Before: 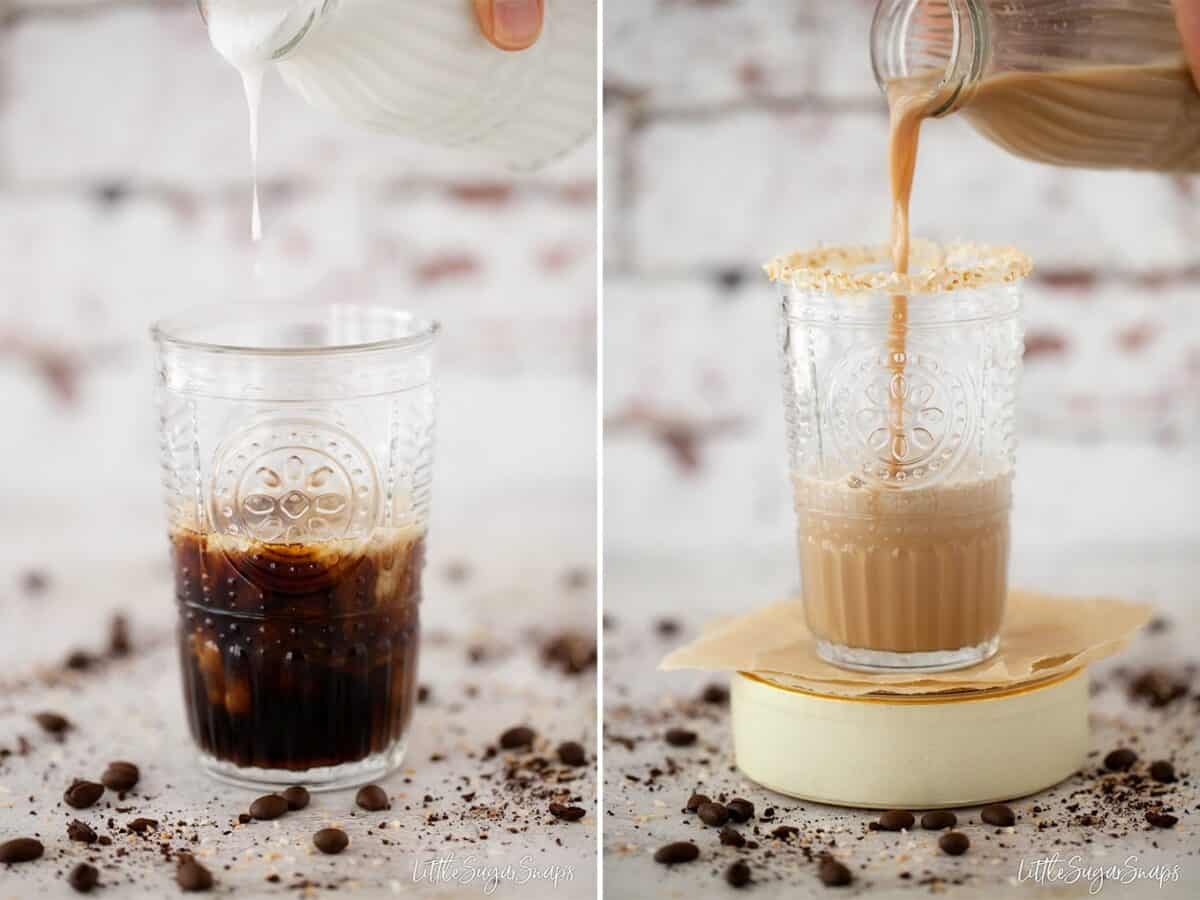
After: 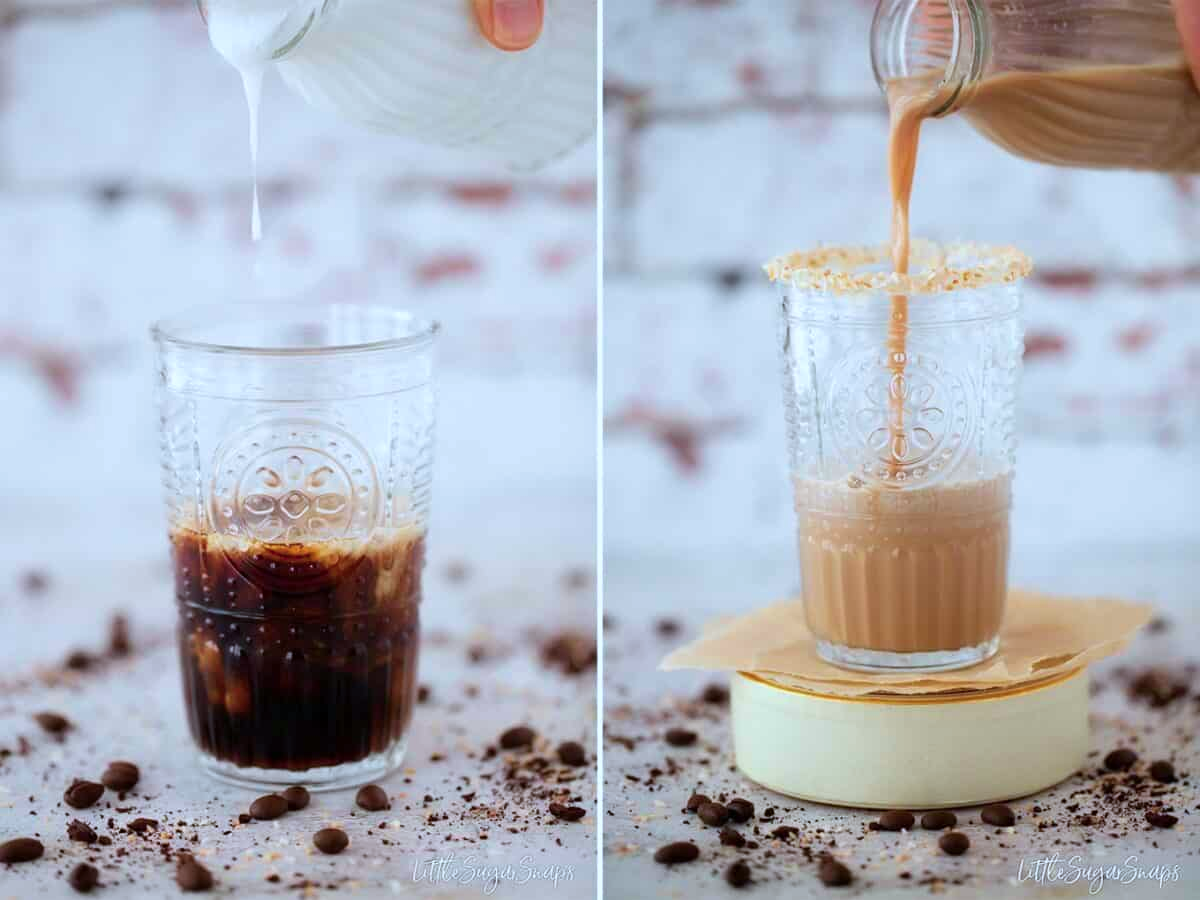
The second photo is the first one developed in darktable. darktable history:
color calibration: output R [0.972, 0.068, -0.094, 0], output G [-0.178, 1.216, -0.086, 0], output B [0.095, -0.136, 0.98, 0], illuminant custom, x 0.371, y 0.381, temperature 4283.16 K
velvia: strength 15%
